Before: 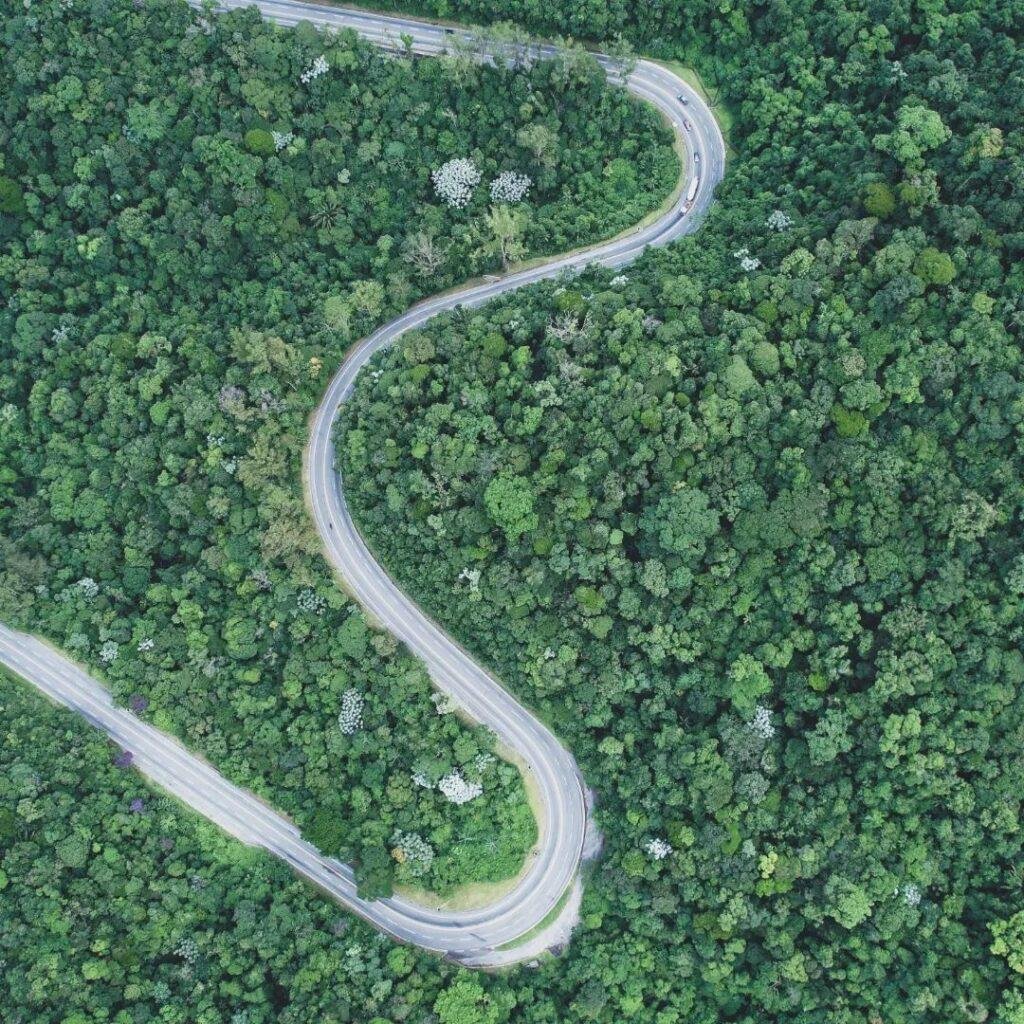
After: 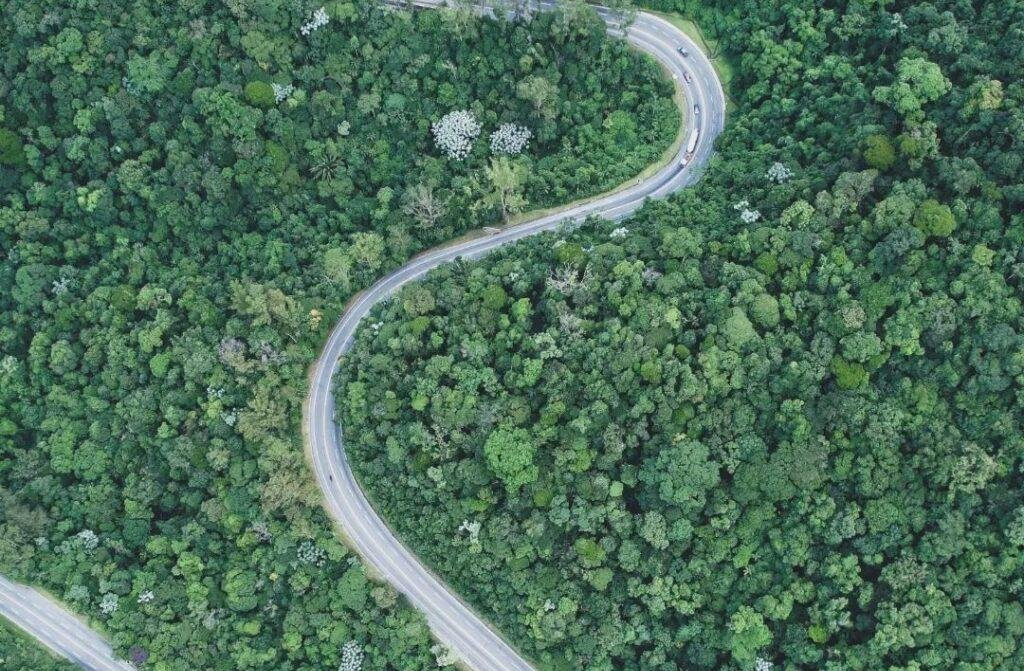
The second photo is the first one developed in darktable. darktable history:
crop and rotate: top 4.754%, bottom 29.661%
